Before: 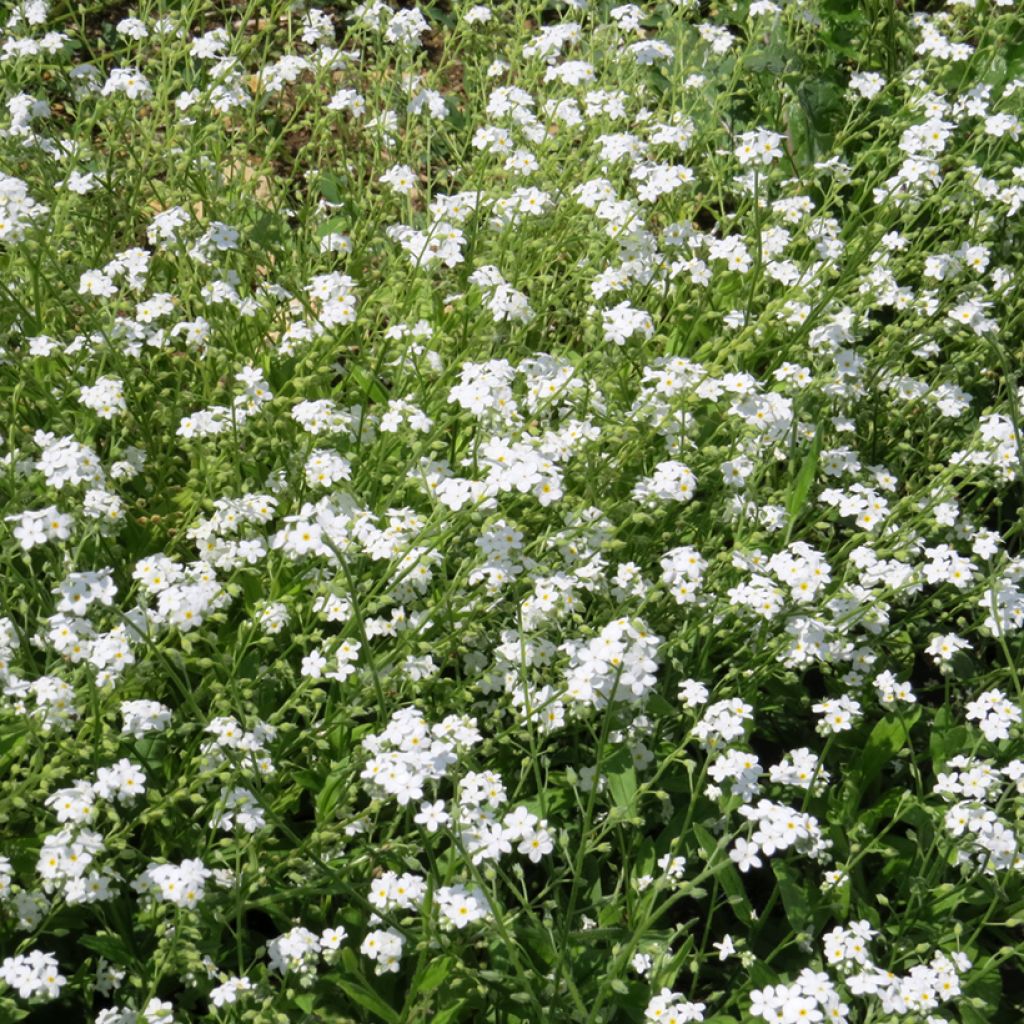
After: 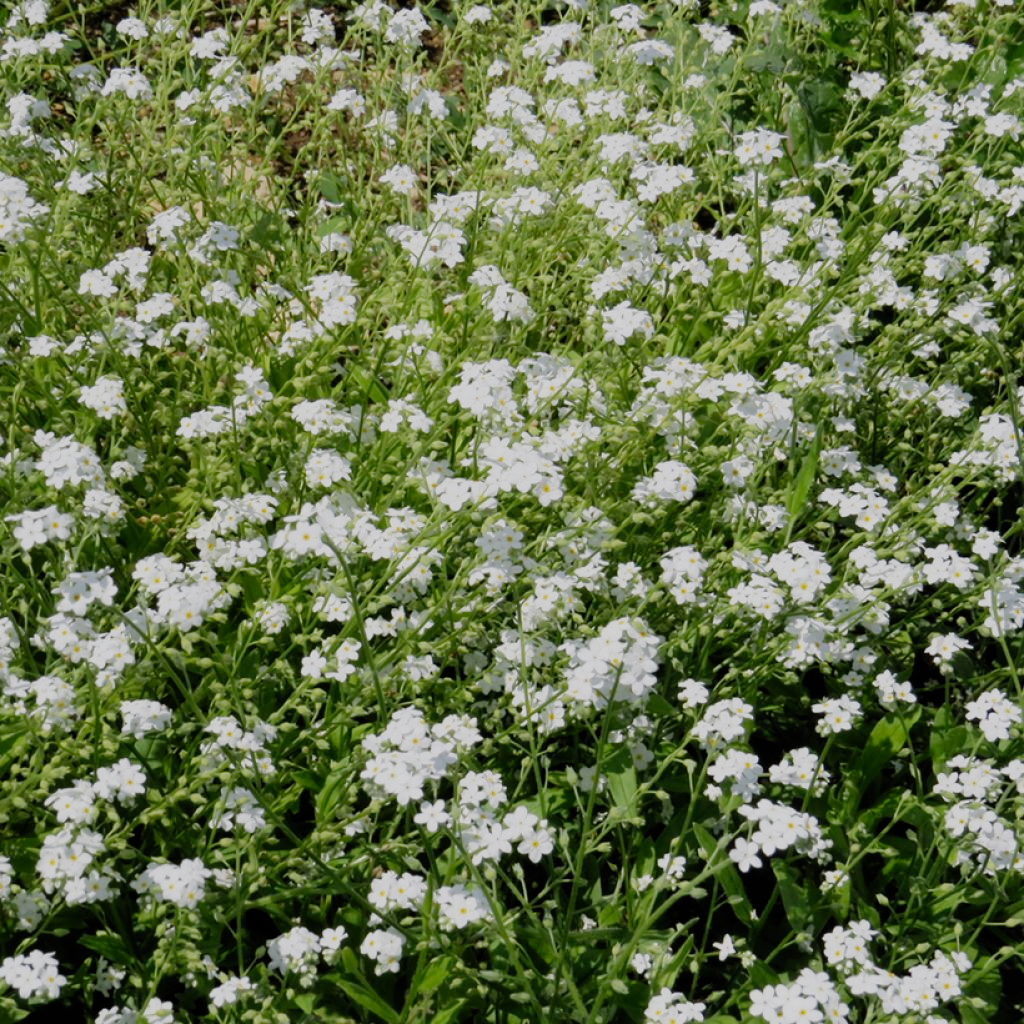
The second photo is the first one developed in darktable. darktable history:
filmic rgb: black relative exposure -7.65 EV, white relative exposure 4.56 EV, hardness 3.61, add noise in highlights 0.001, preserve chrominance no, color science v3 (2019), use custom middle-gray values true, iterations of high-quality reconstruction 0, contrast in highlights soft
